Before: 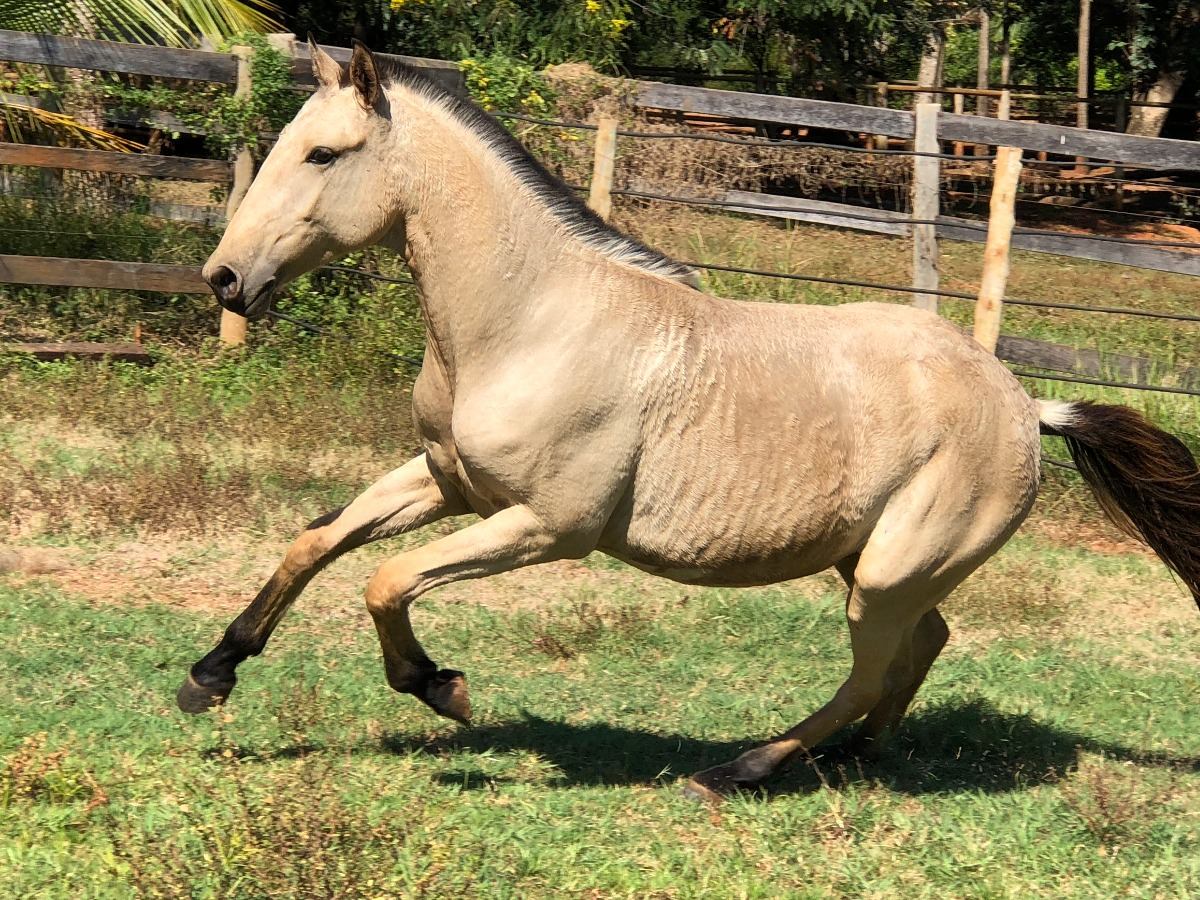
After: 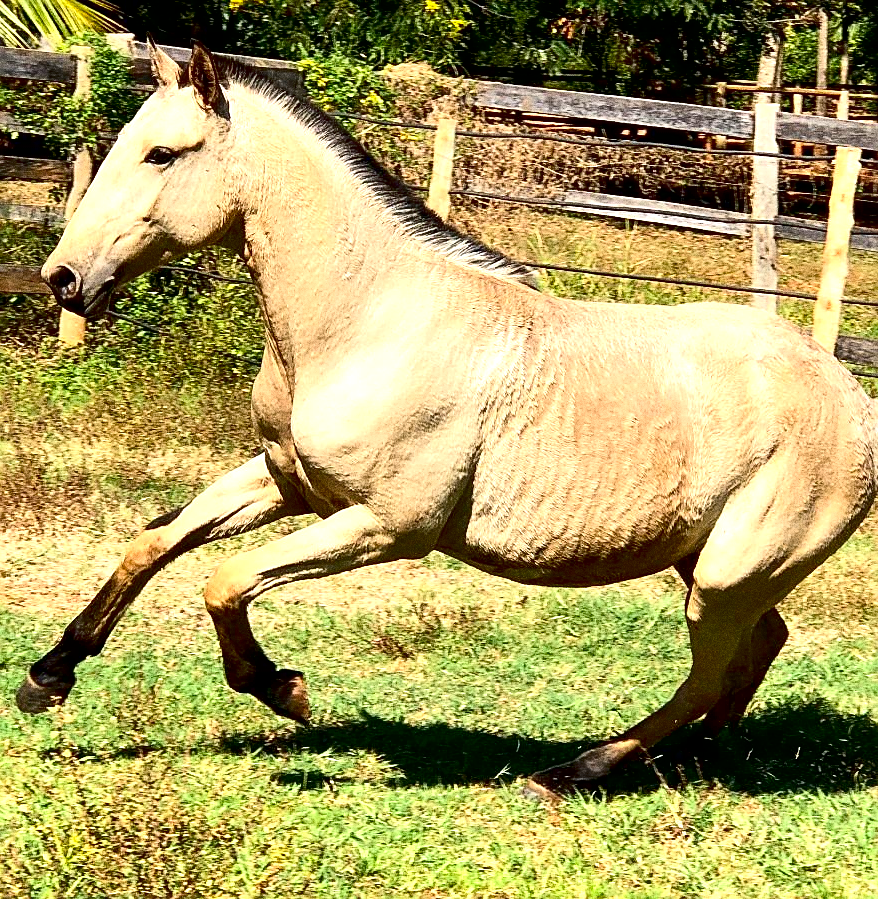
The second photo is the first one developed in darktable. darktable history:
grain: coarseness 10.62 ISO, strength 55.56%
crop: left 13.443%, right 13.31%
sharpen: on, module defaults
contrast brightness saturation: contrast 0.19, brightness -0.11, saturation 0.21
exposure: black level correction 0.012, exposure 0.7 EV, compensate exposure bias true, compensate highlight preservation false
